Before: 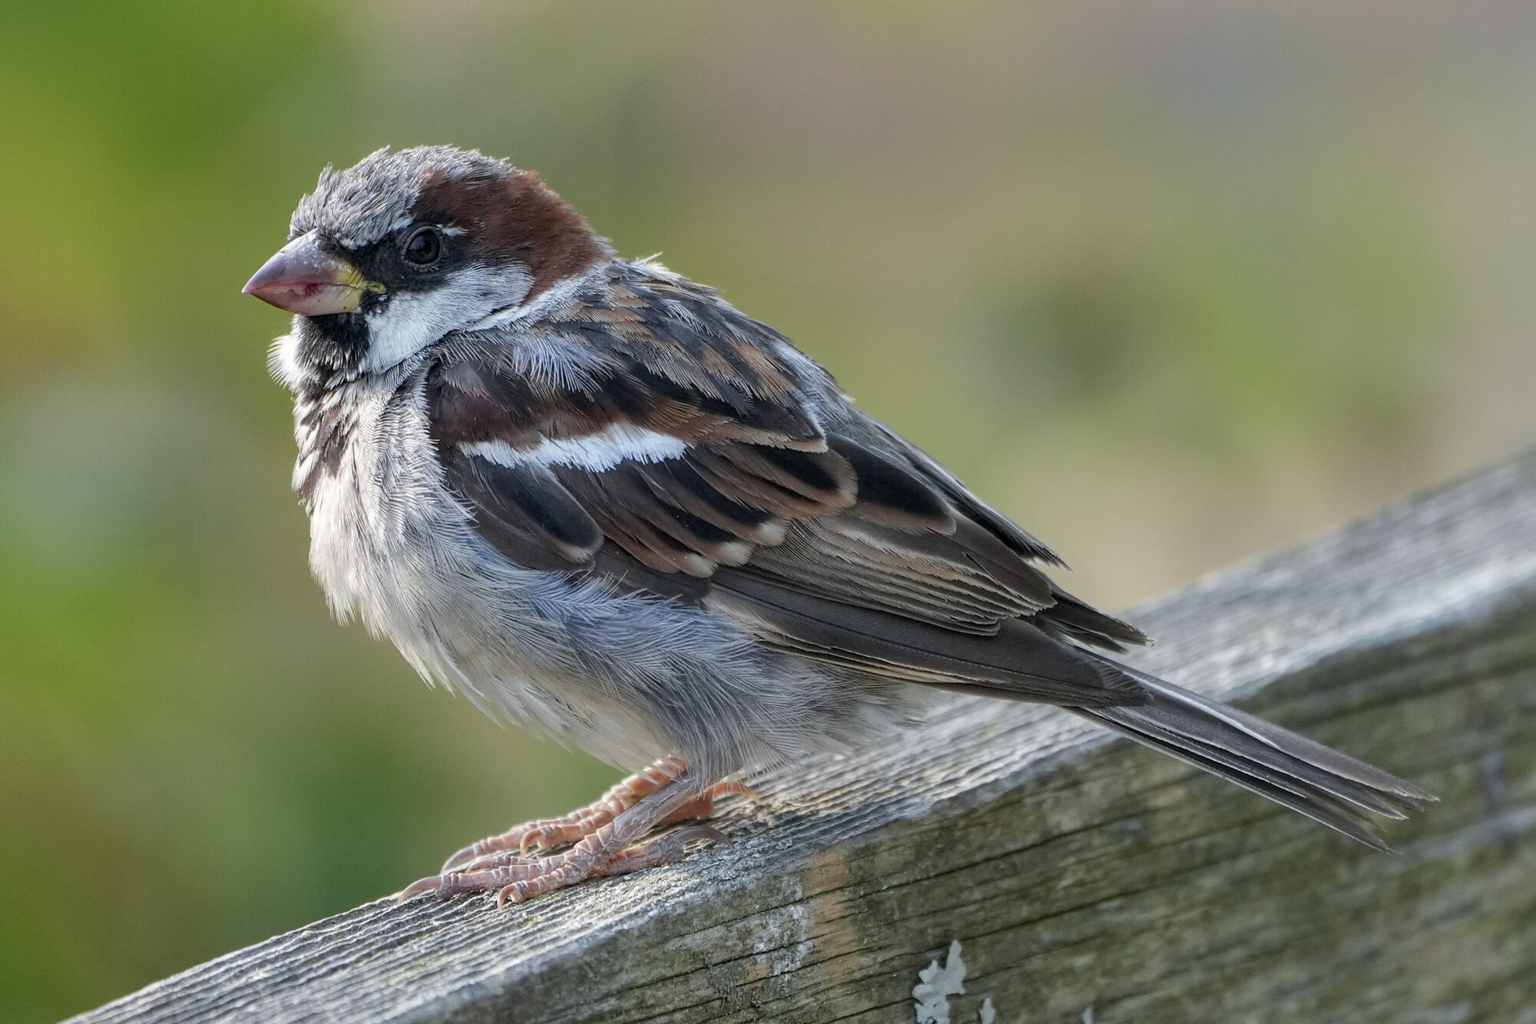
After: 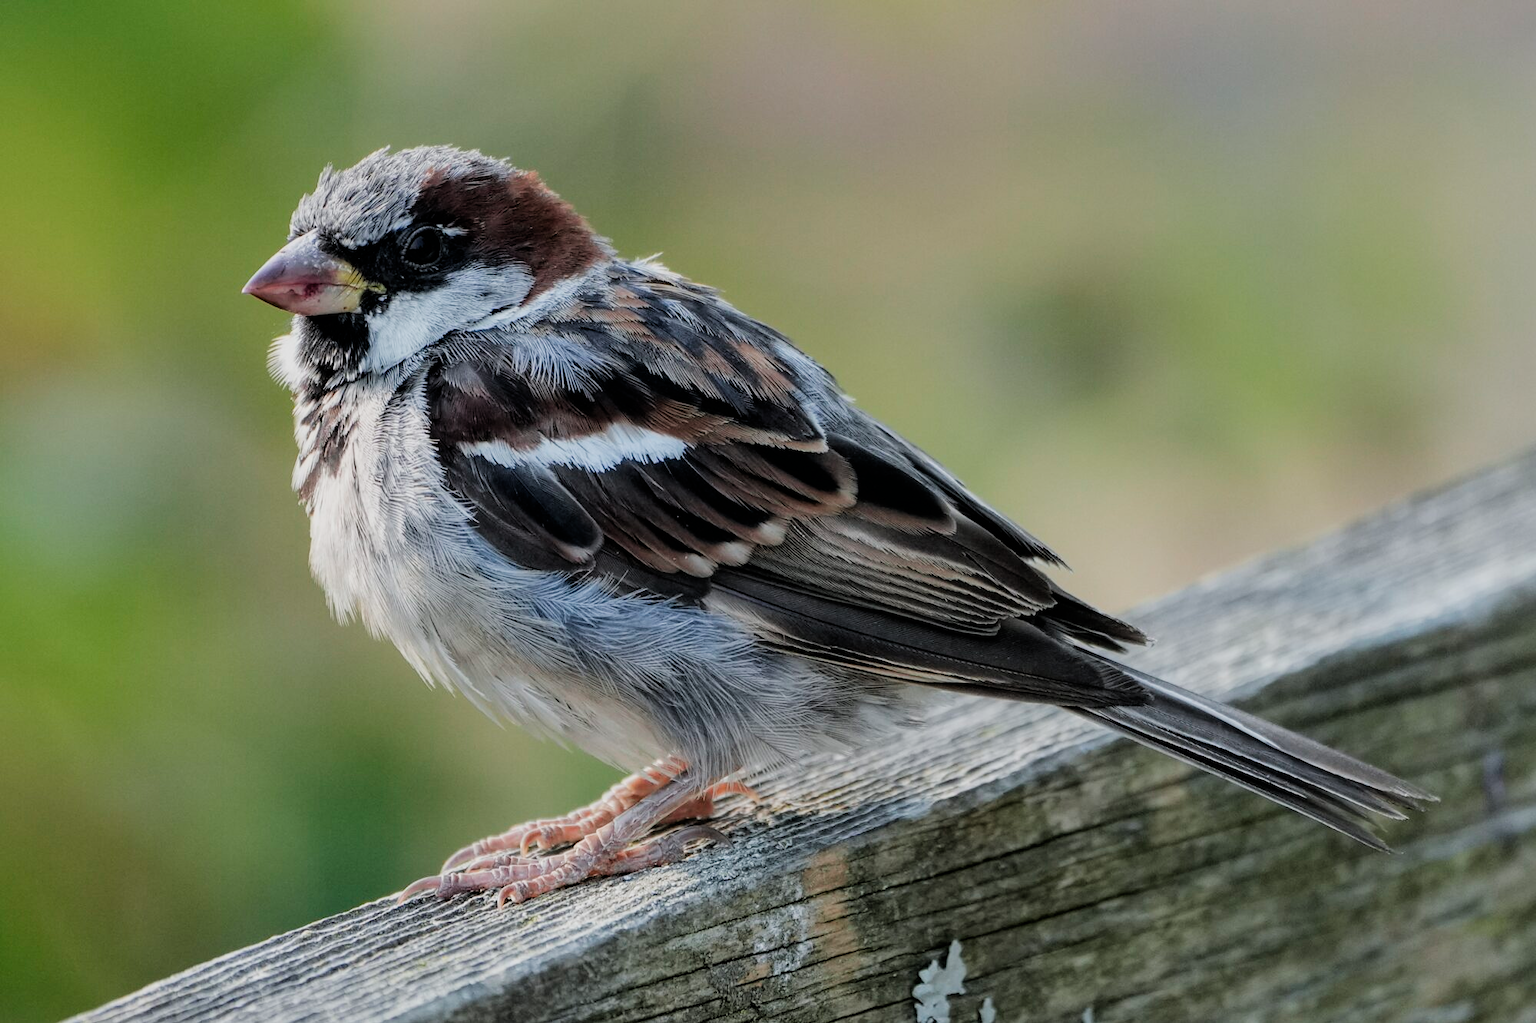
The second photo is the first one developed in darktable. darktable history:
filmic rgb: black relative exposure -5.05 EV, white relative exposure 3.99 EV, threshold 5.95 EV, hardness 2.89, contrast 1.202, highlights saturation mix -30.03%, enable highlight reconstruction true
exposure: black level correction -0.003, exposure 0.036 EV, compensate highlight preservation false
